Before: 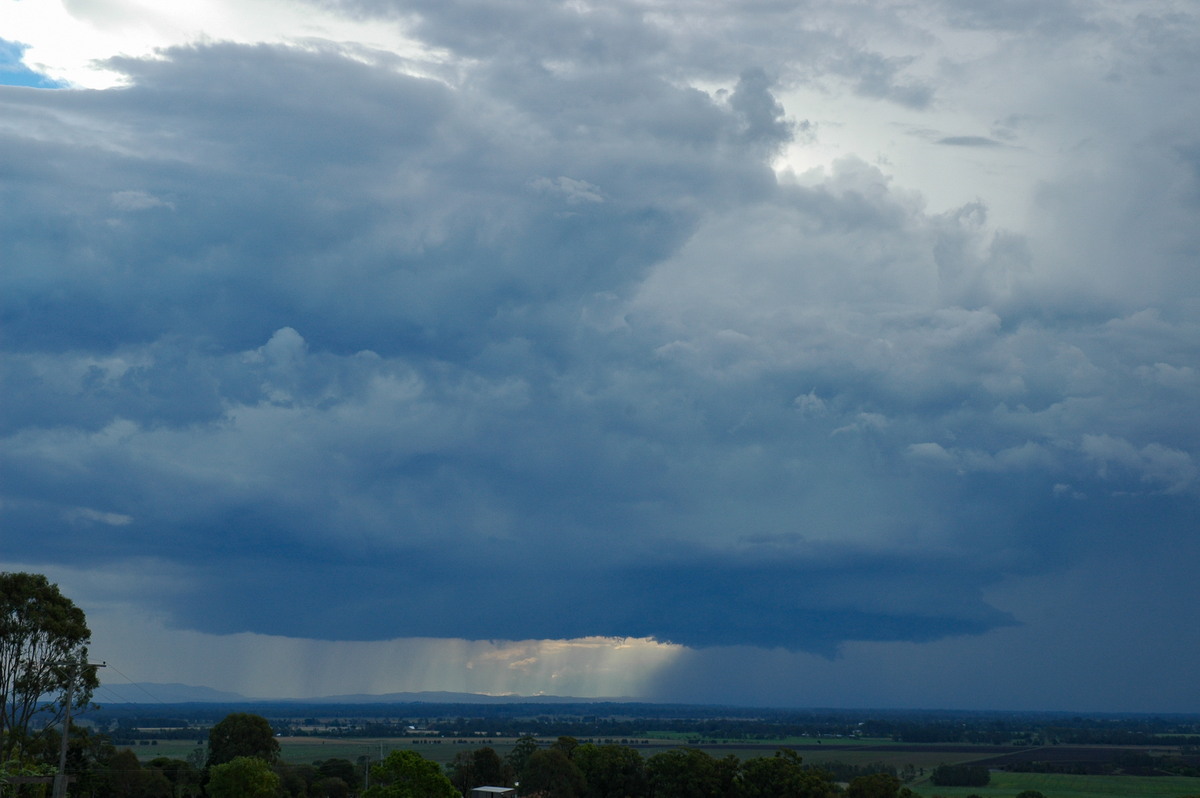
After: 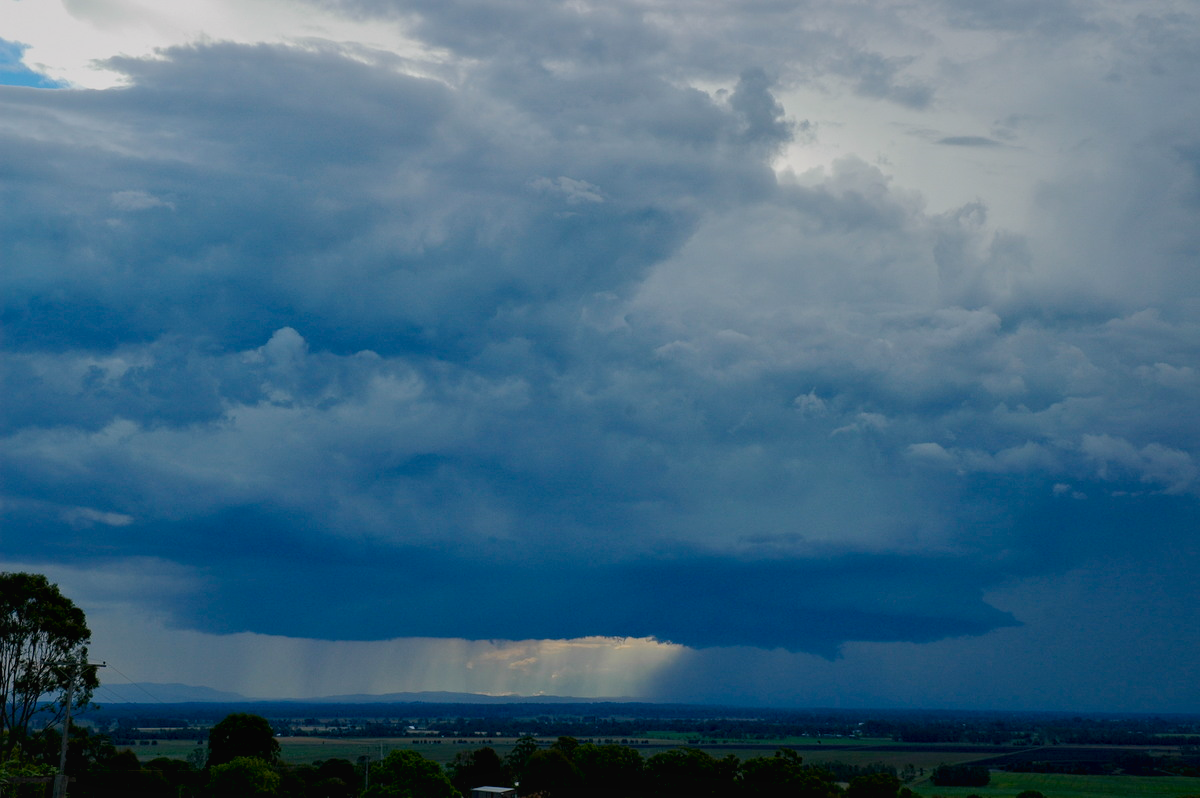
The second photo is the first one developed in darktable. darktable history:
exposure: black level correction 0.009, exposure -0.673 EV, compensate exposure bias true, compensate highlight preservation false
local contrast: mode bilateral grid, contrast 20, coarseness 50, detail 119%, midtone range 0.2
color balance rgb: highlights gain › chroma 0.162%, highlights gain › hue 332.88°, global offset › luminance 0.216%, perceptual saturation grading › global saturation 20%, perceptual saturation grading › highlights -25.548%, perceptual saturation grading › shadows 25.233%, perceptual brilliance grading › mid-tones 10.072%, perceptual brilliance grading › shadows 15.337%
